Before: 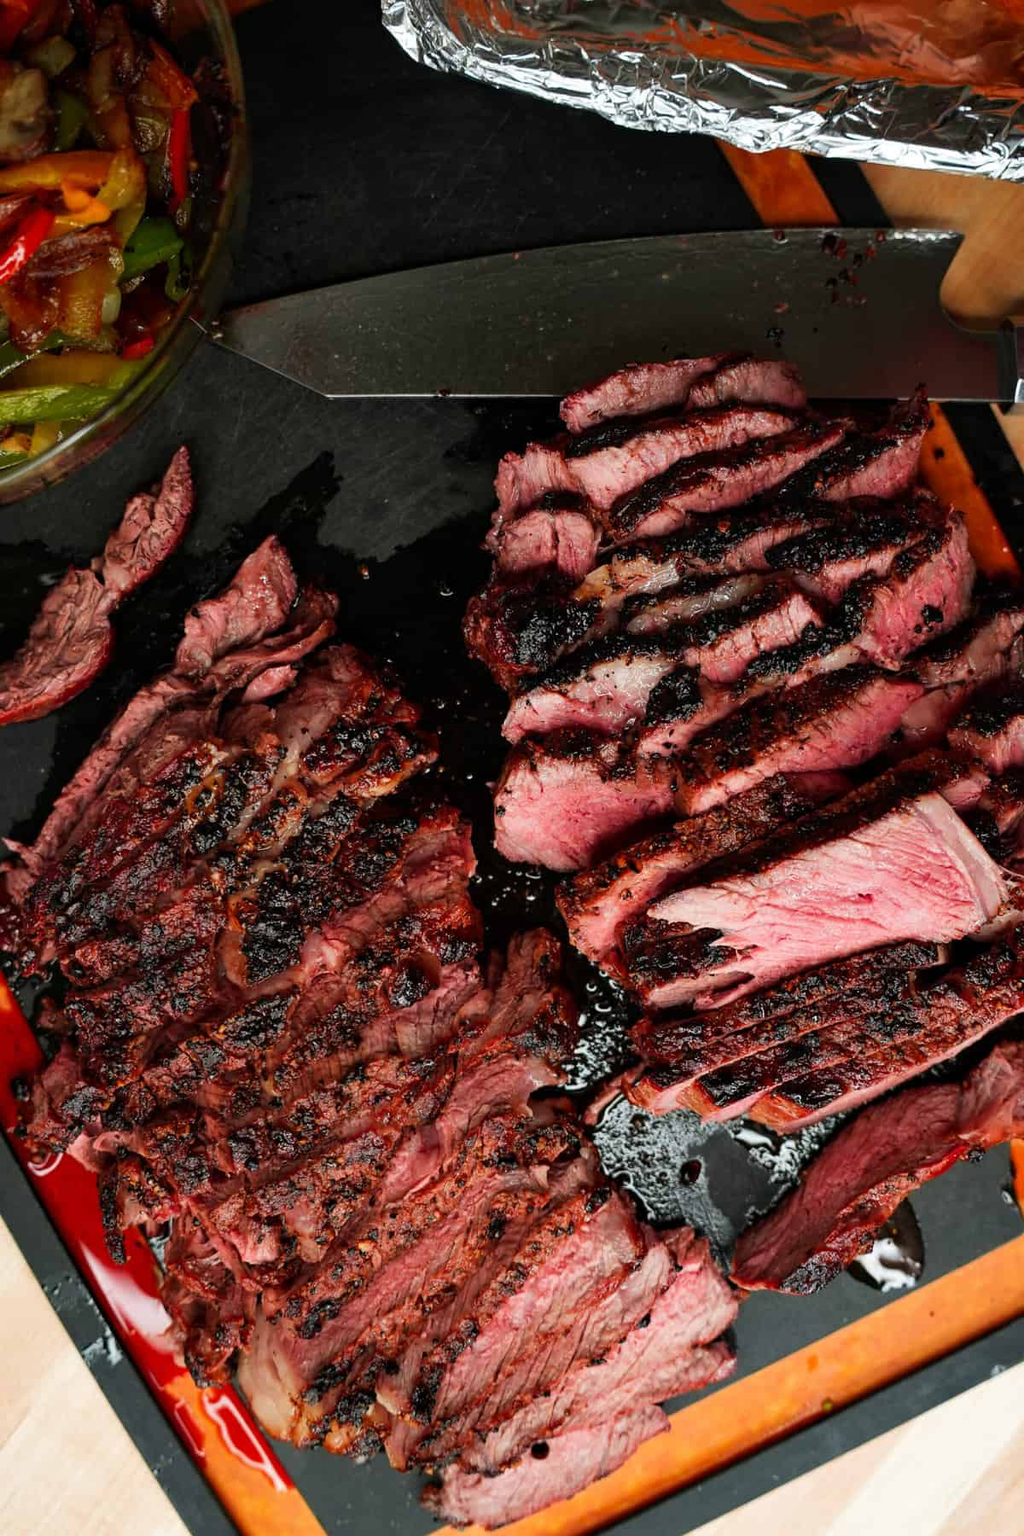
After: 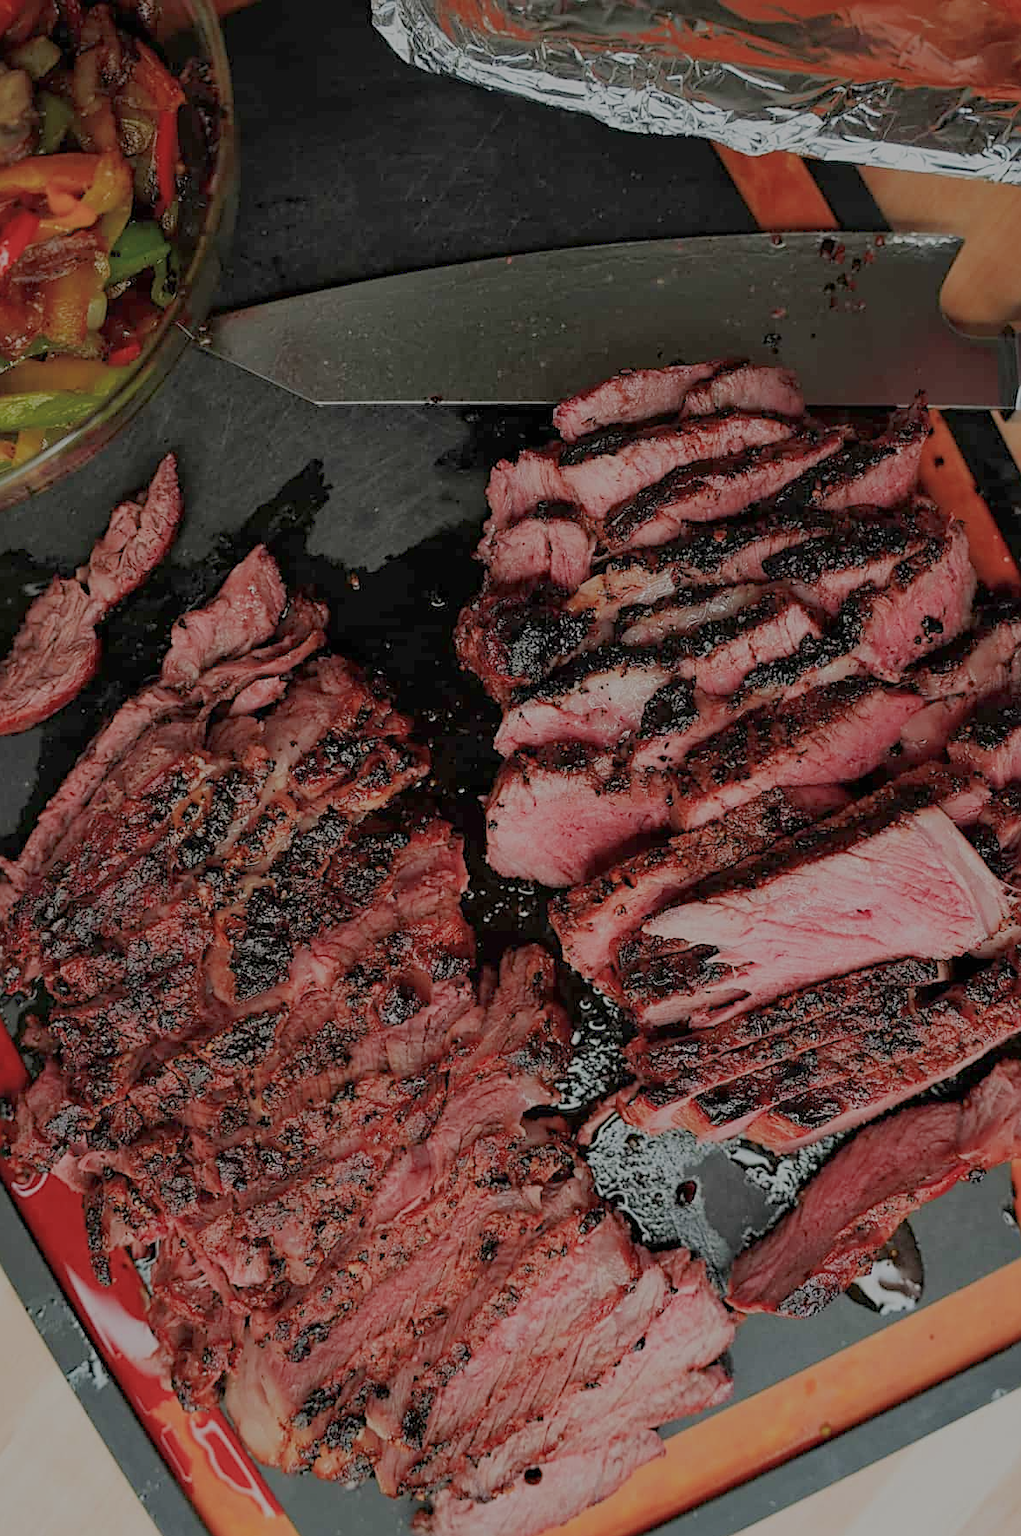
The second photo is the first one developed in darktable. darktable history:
sharpen: on, module defaults
filmic rgb: black relative exposure -13.88 EV, white relative exposure 7.99 EV, hardness 3.74, latitude 49.94%, contrast 0.516, iterations of high-quality reconstruction 0
crop: left 1.632%, right 0.285%, bottom 1.687%
